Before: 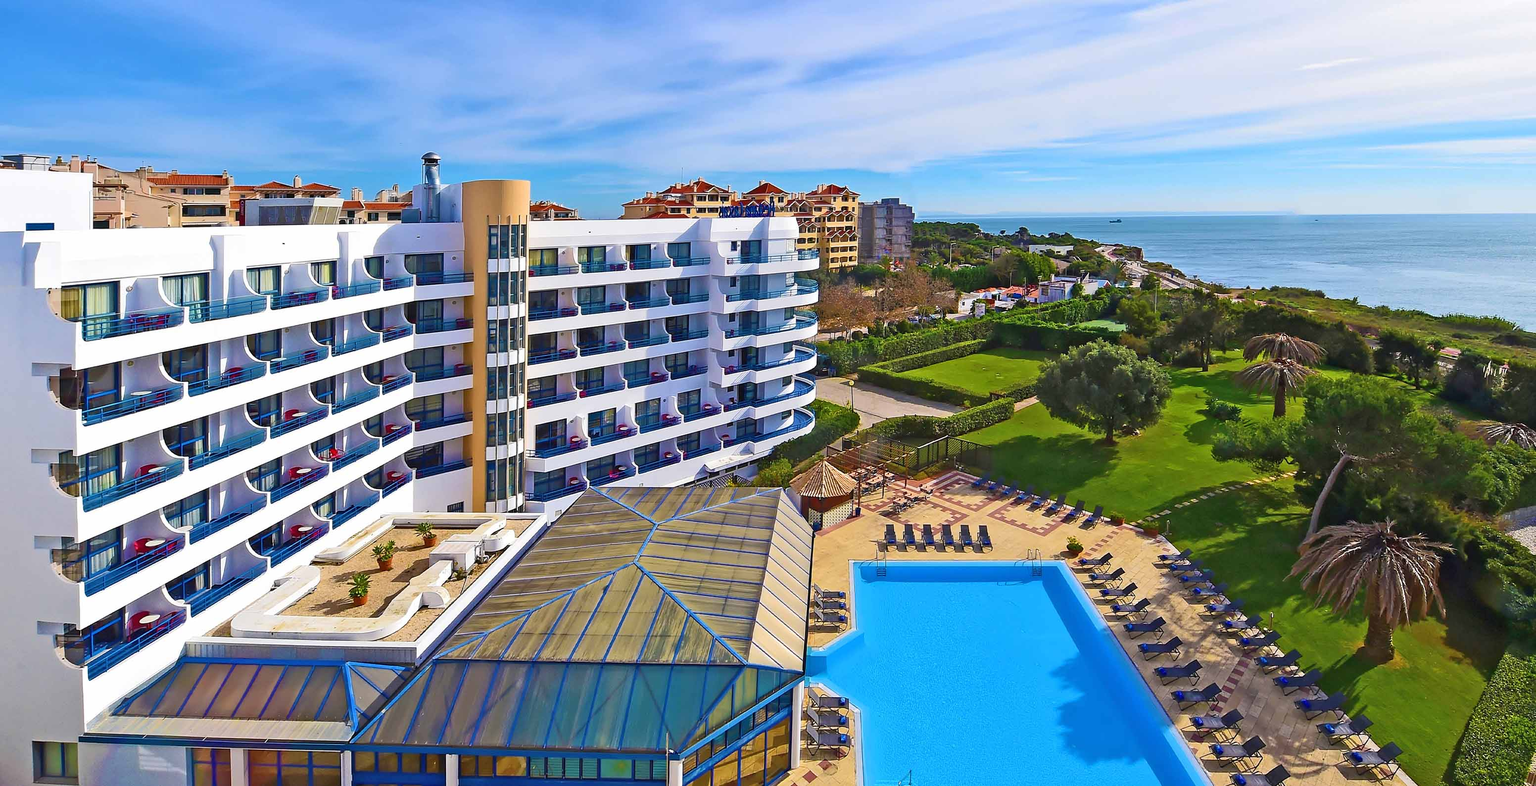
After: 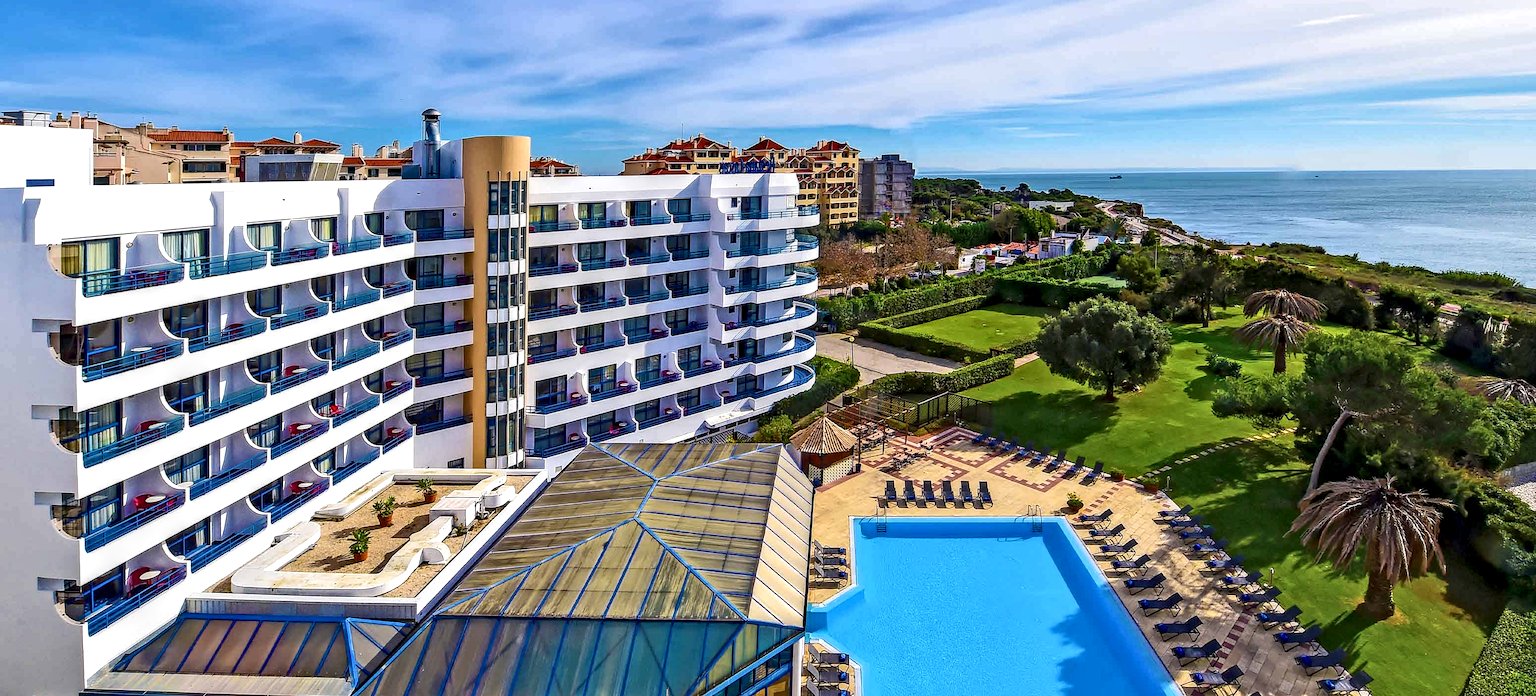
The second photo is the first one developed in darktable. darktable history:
crop and rotate: top 5.618%, bottom 5.658%
local contrast: highlights 21%, shadows 70%, detail 171%
